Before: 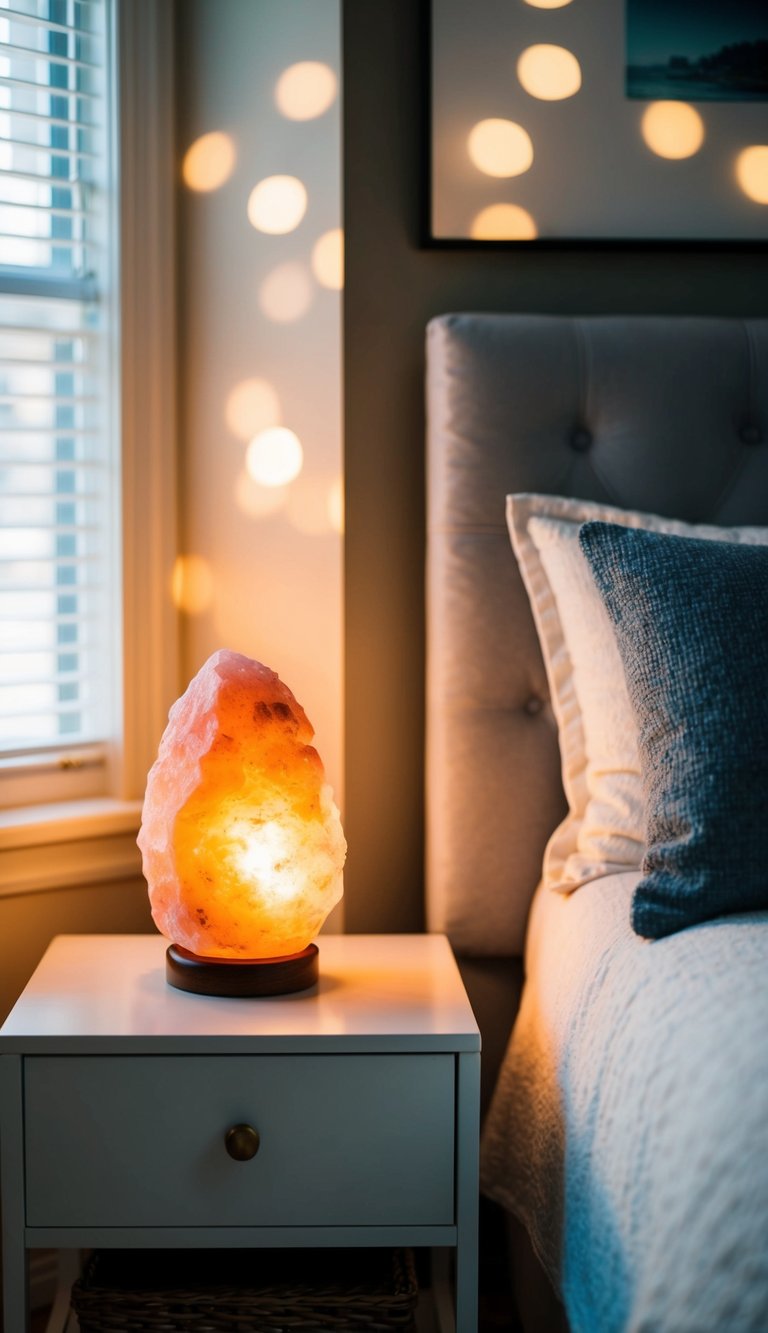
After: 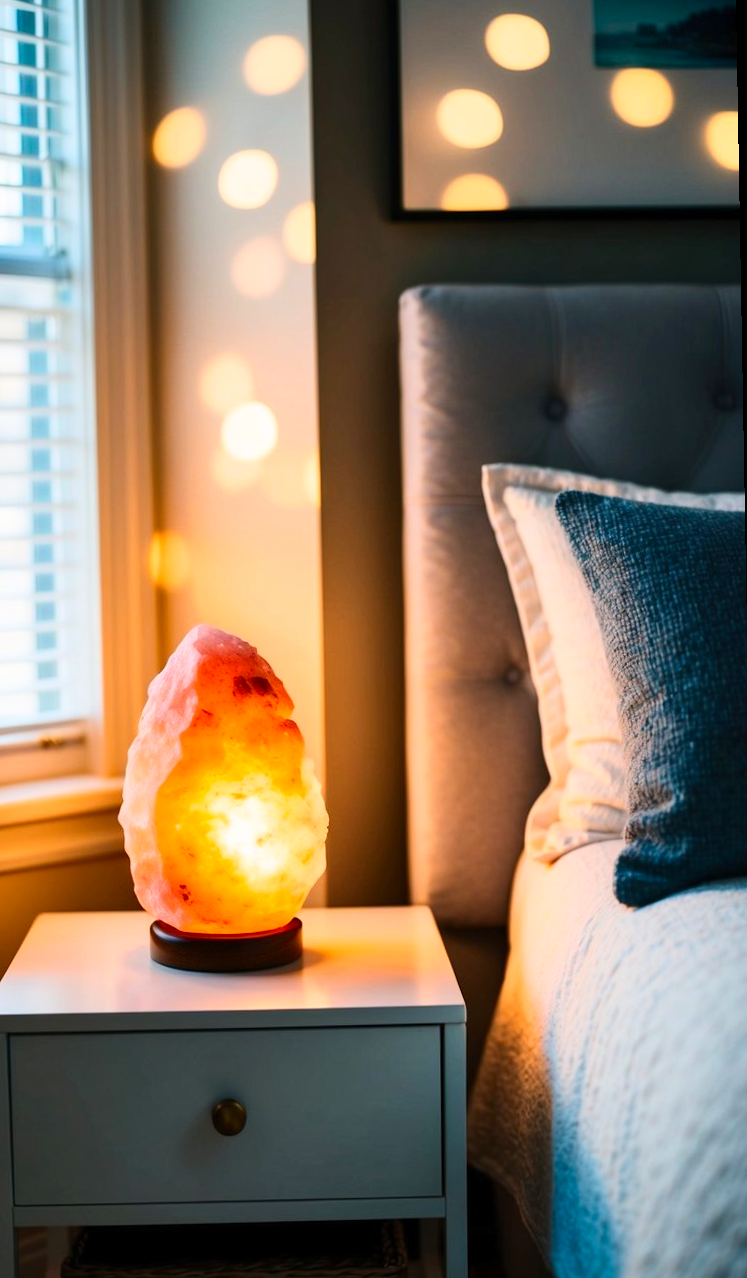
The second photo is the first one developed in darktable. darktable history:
contrast brightness saturation: contrast 0.23, brightness 0.1, saturation 0.29
rotate and perspective: rotation -1°, crop left 0.011, crop right 0.989, crop top 0.025, crop bottom 0.975
crop and rotate: left 3.238%
shadows and highlights: shadows 32, highlights -32, soften with gaussian
